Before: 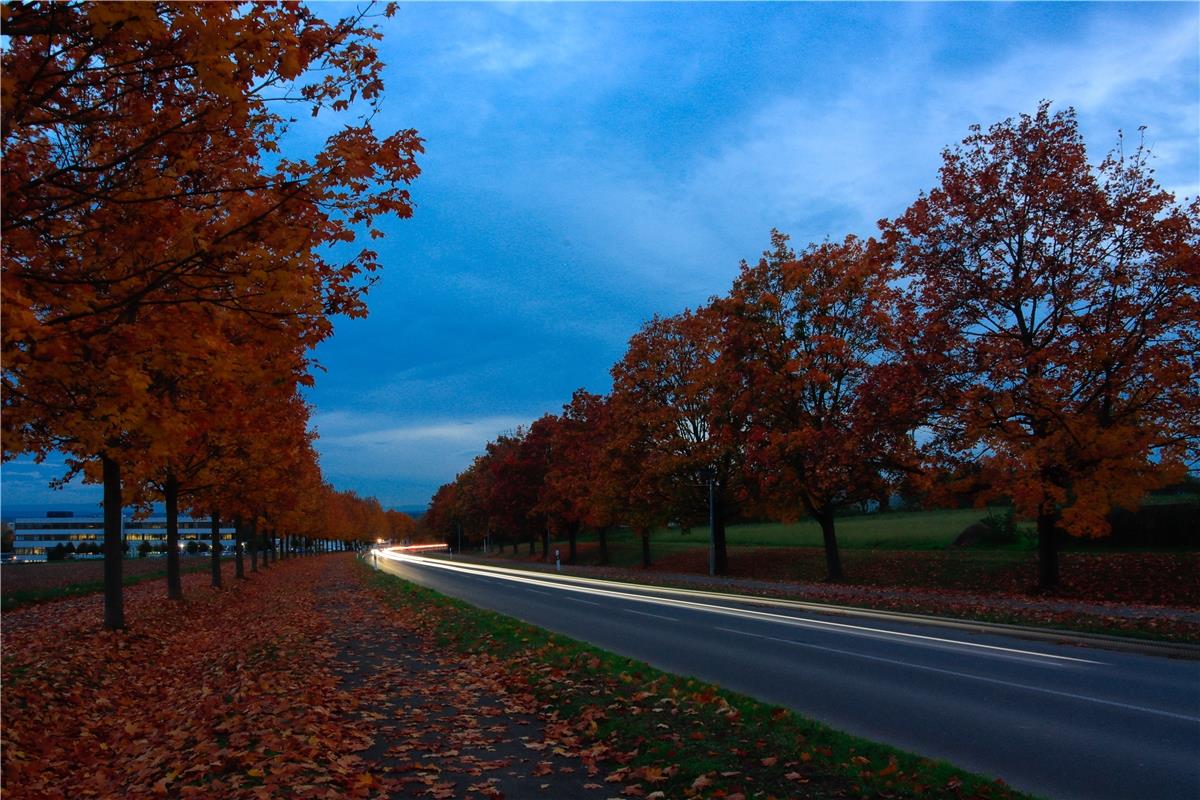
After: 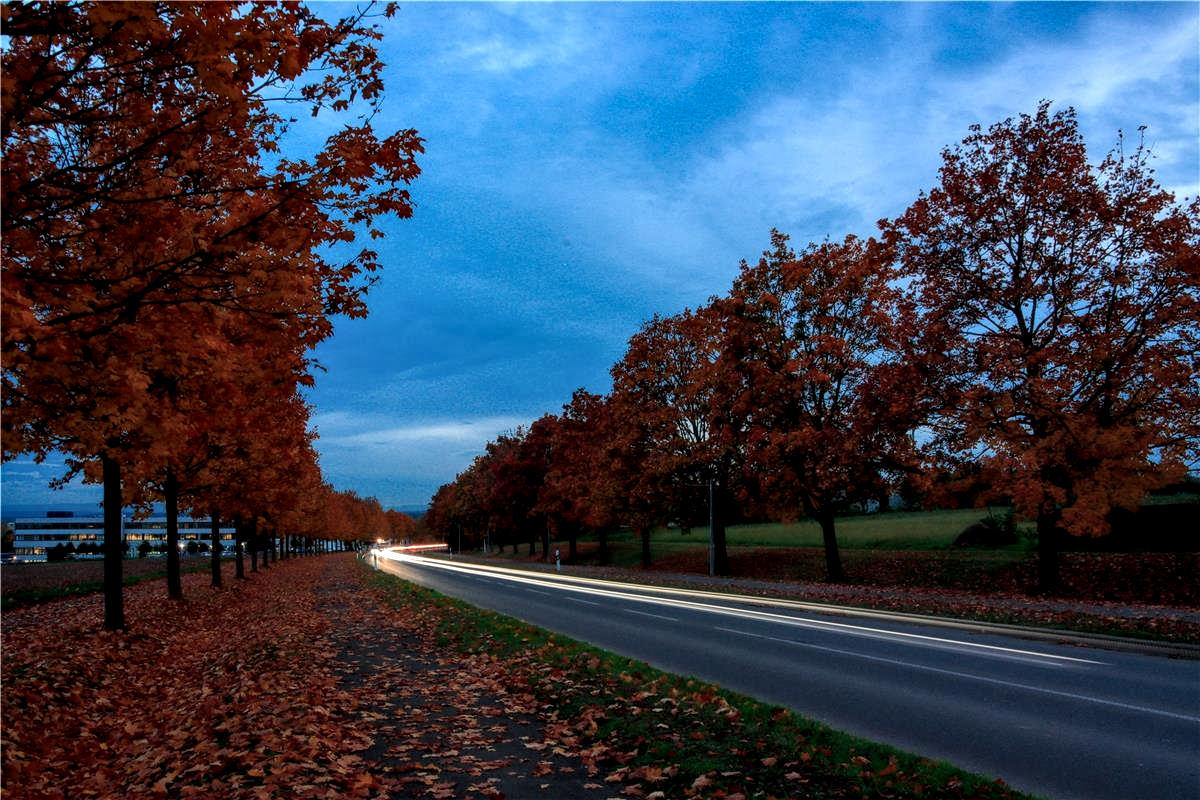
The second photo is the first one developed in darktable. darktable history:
local contrast: detail 160%
color zones: curves: ch2 [(0, 0.5) (0.084, 0.497) (0.323, 0.335) (0.4, 0.497) (1, 0.5)], mix 30.08%
